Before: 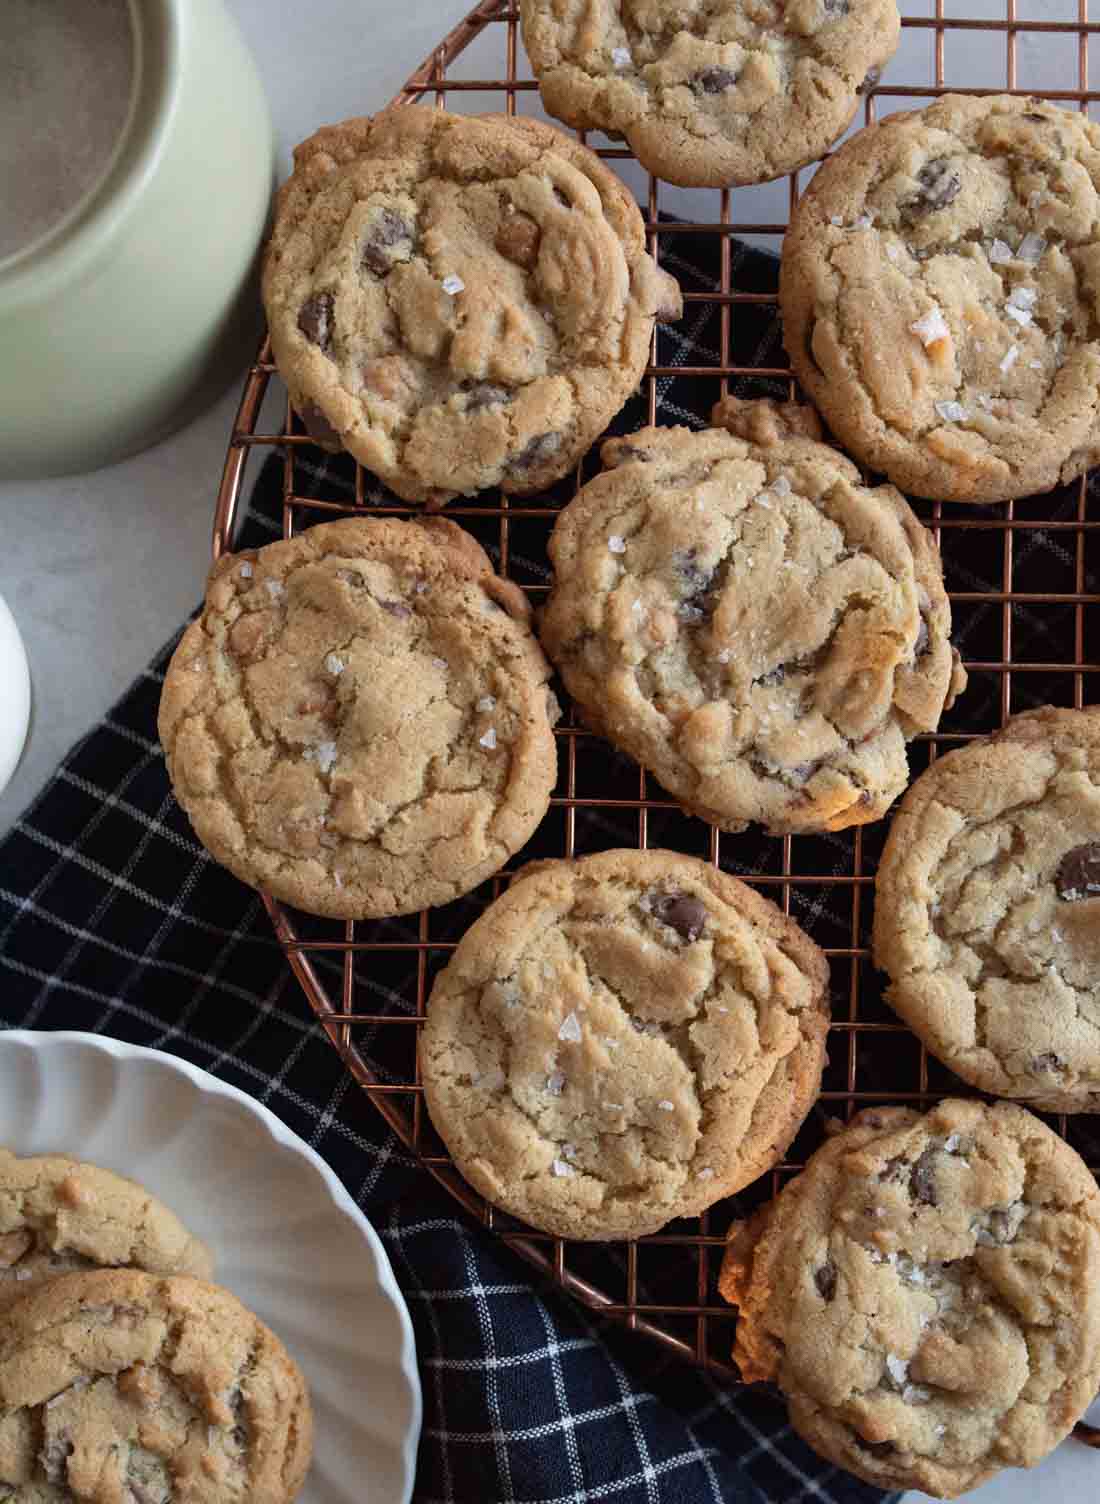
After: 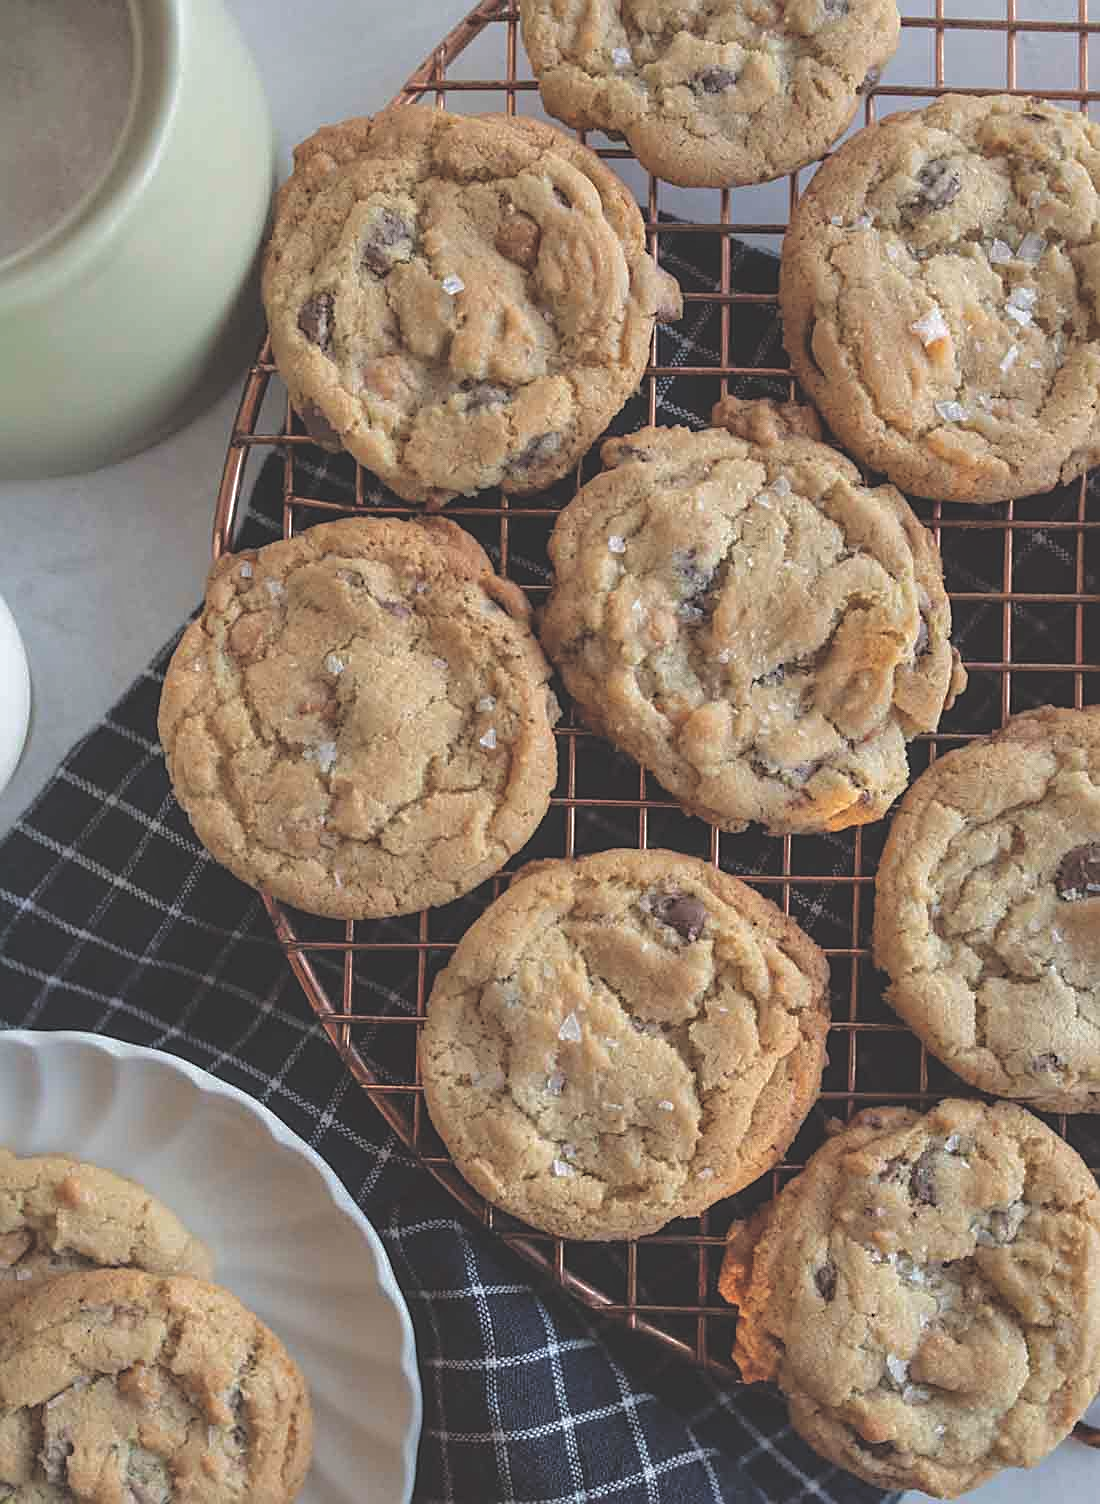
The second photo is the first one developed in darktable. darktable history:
exposure: black level correction -0.015, exposure -0.128 EV, compensate highlight preservation false
local contrast: on, module defaults
tone curve: curves: ch0 [(0, 0) (0.004, 0.008) (0.077, 0.156) (0.169, 0.29) (0.774, 0.774) (1, 1)], color space Lab, independent channels, preserve colors none
sharpen: on, module defaults
